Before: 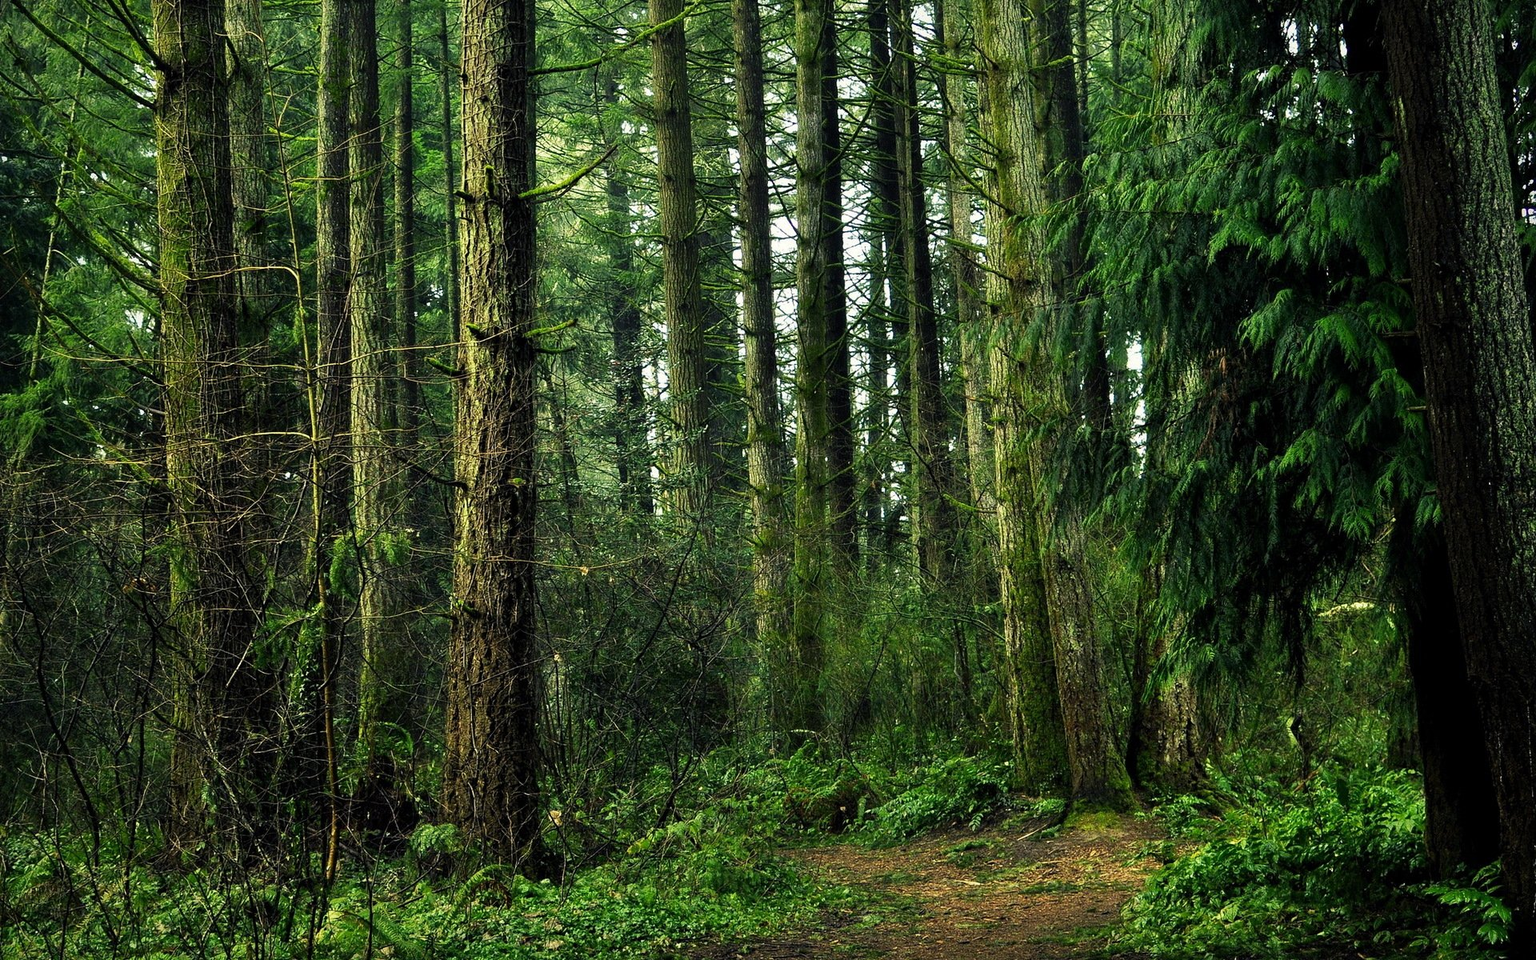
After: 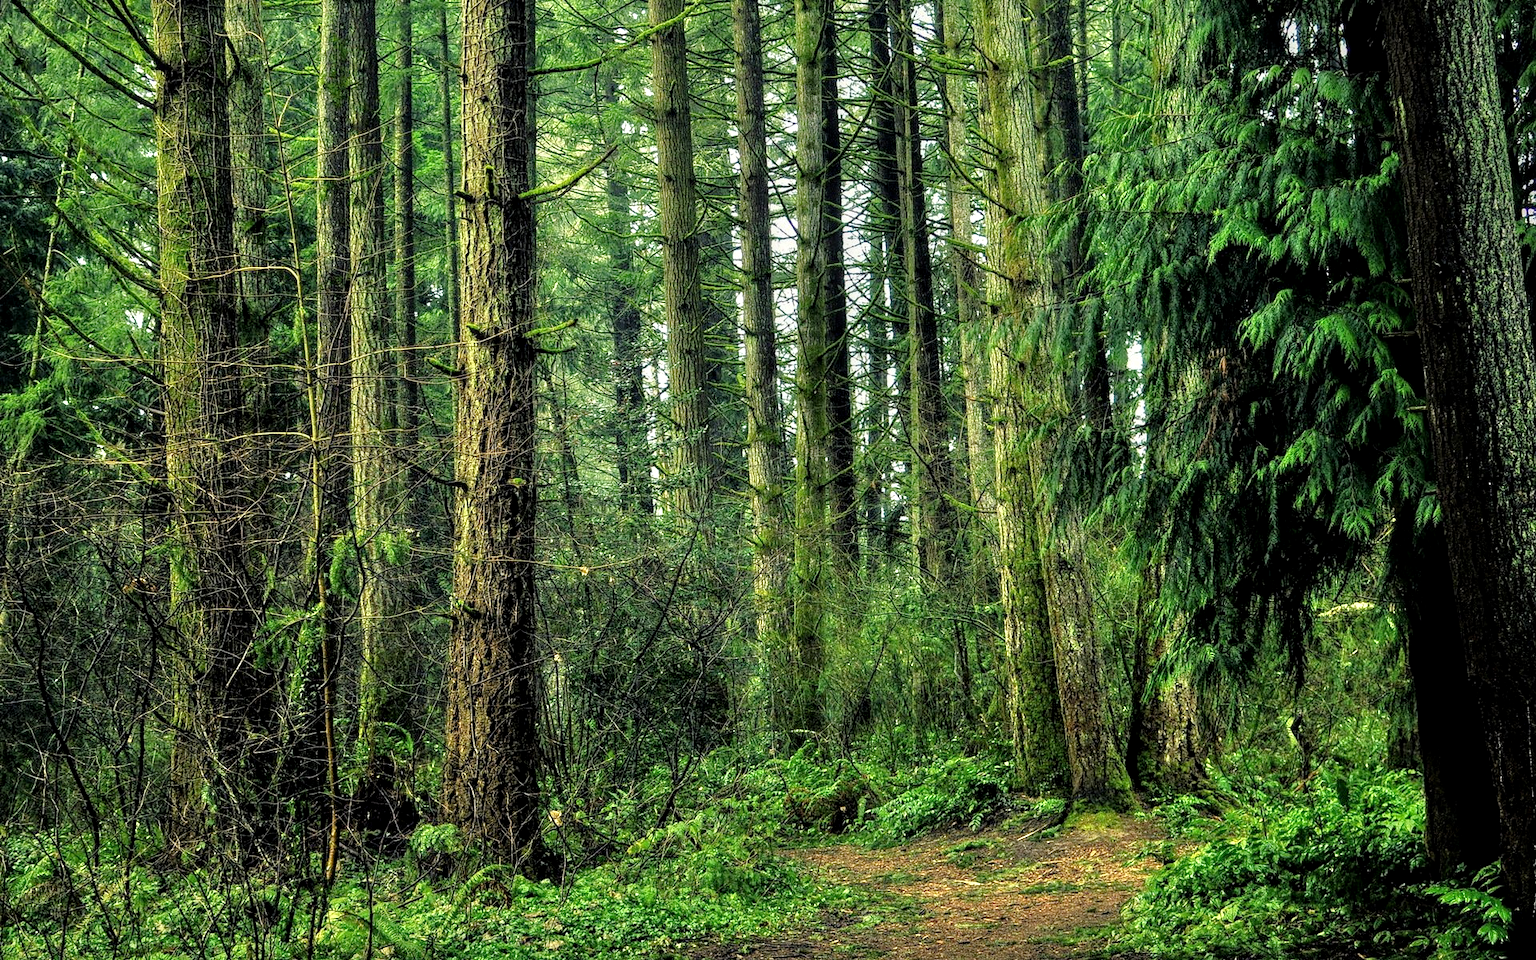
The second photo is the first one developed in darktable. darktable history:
local contrast: detail 130%
tone equalizer: -7 EV 0.155 EV, -6 EV 0.564 EV, -5 EV 1.17 EV, -4 EV 1.29 EV, -3 EV 1.17 EV, -2 EV 0.6 EV, -1 EV 0.163 EV
